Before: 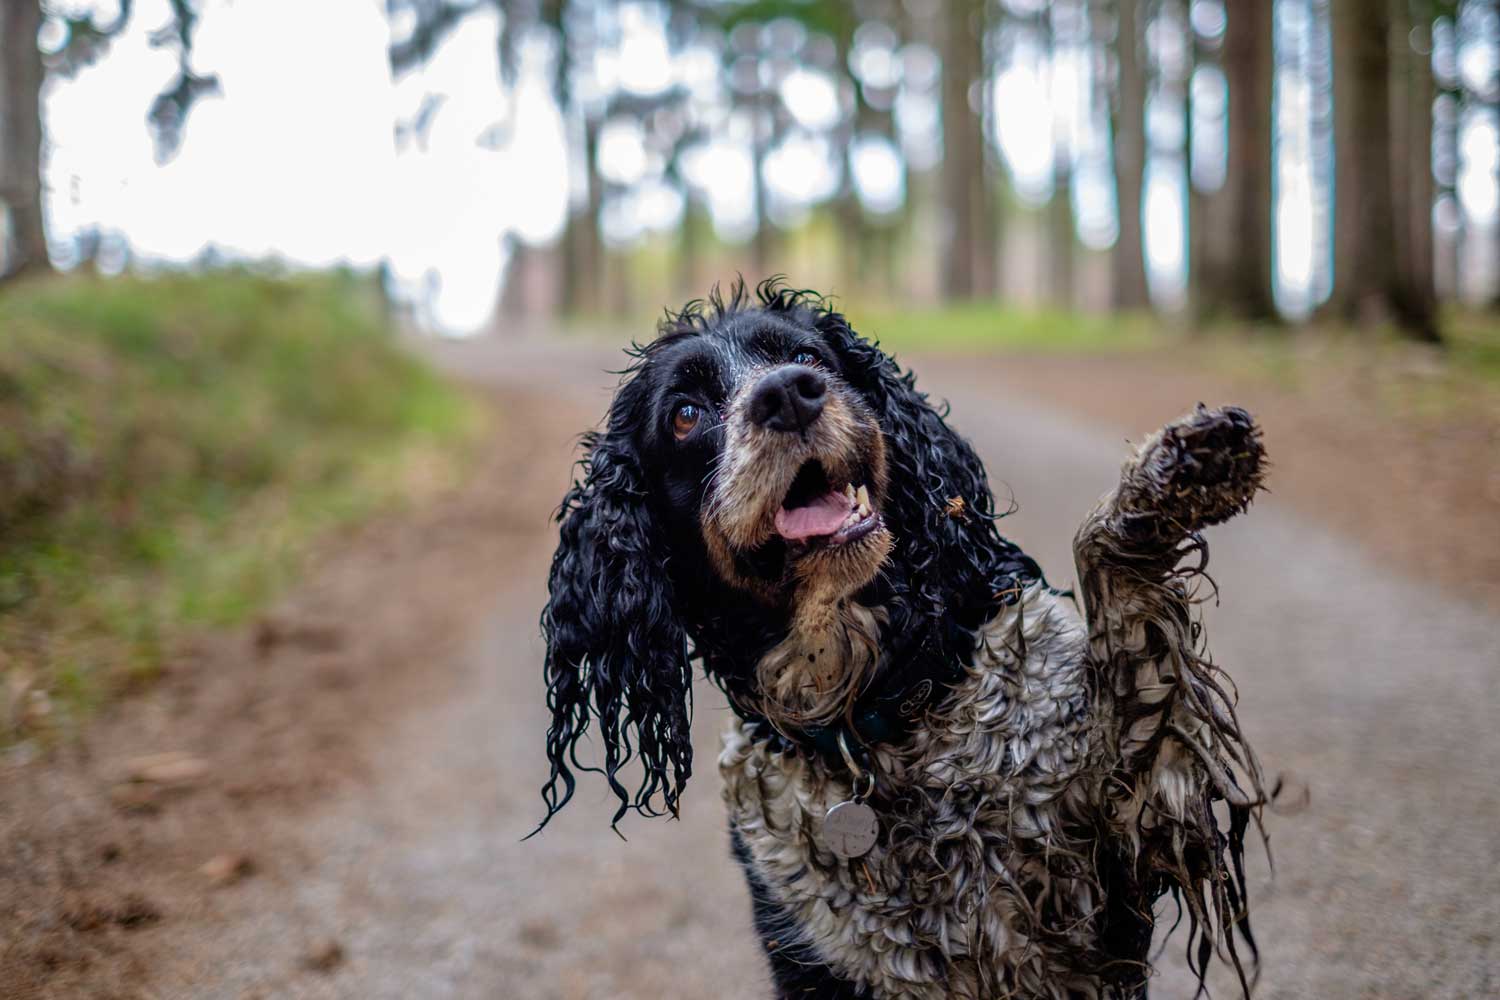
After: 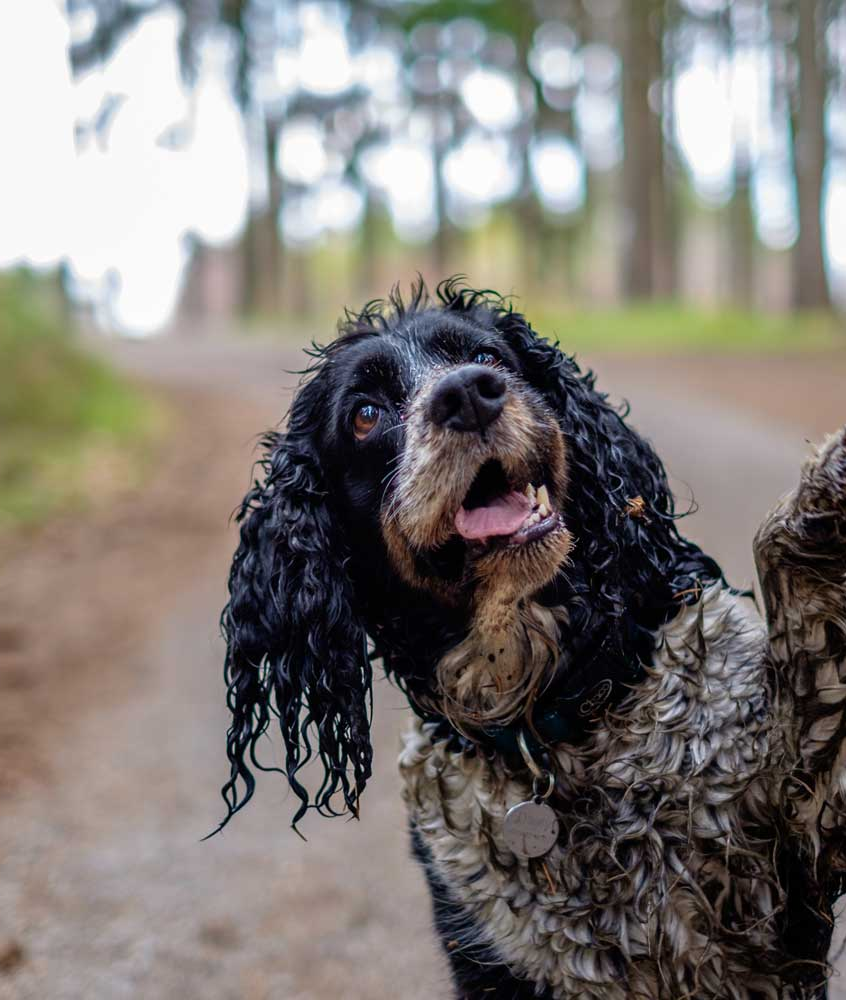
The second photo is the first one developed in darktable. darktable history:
crop: left 21.377%, right 22.22%
